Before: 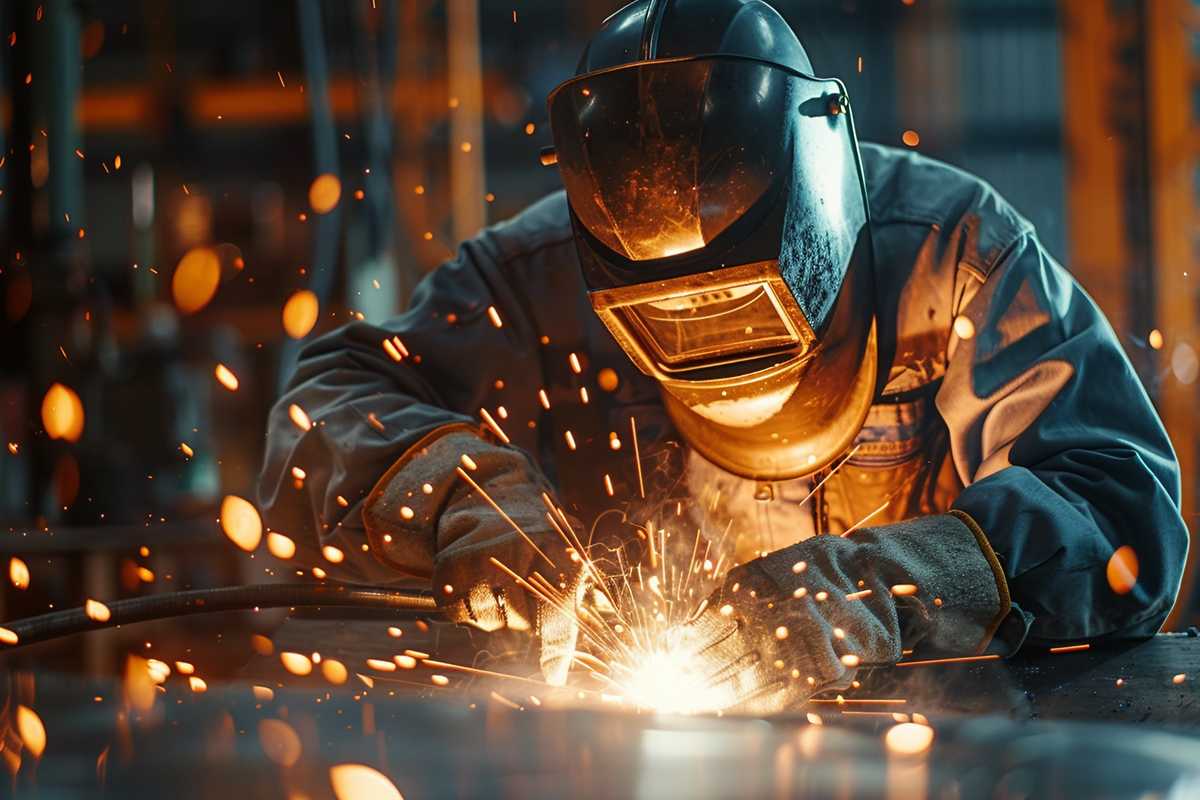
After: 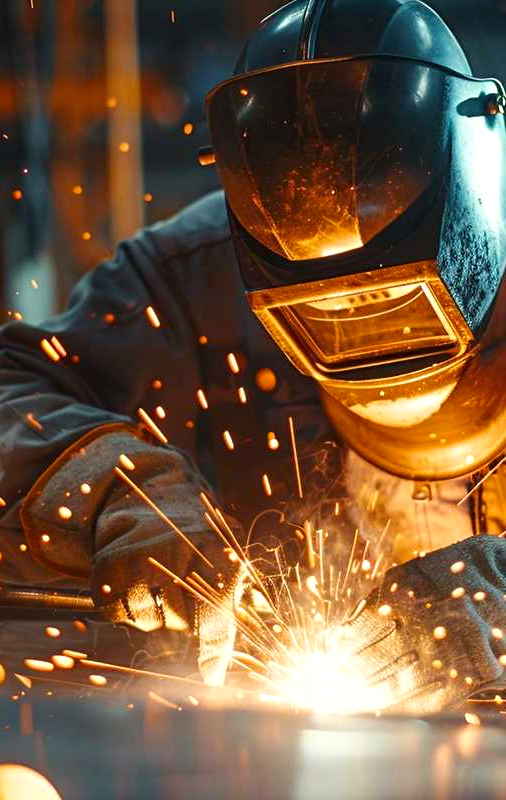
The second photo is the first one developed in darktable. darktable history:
crop: left 28.583%, right 29.231%
exposure: exposure 0.2 EV, compensate highlight preservation false
contrast brightness saturation: contrast 0.07
color balance rgb: perceptual saturation grading › global saturation 10%, global vibrance 10%
